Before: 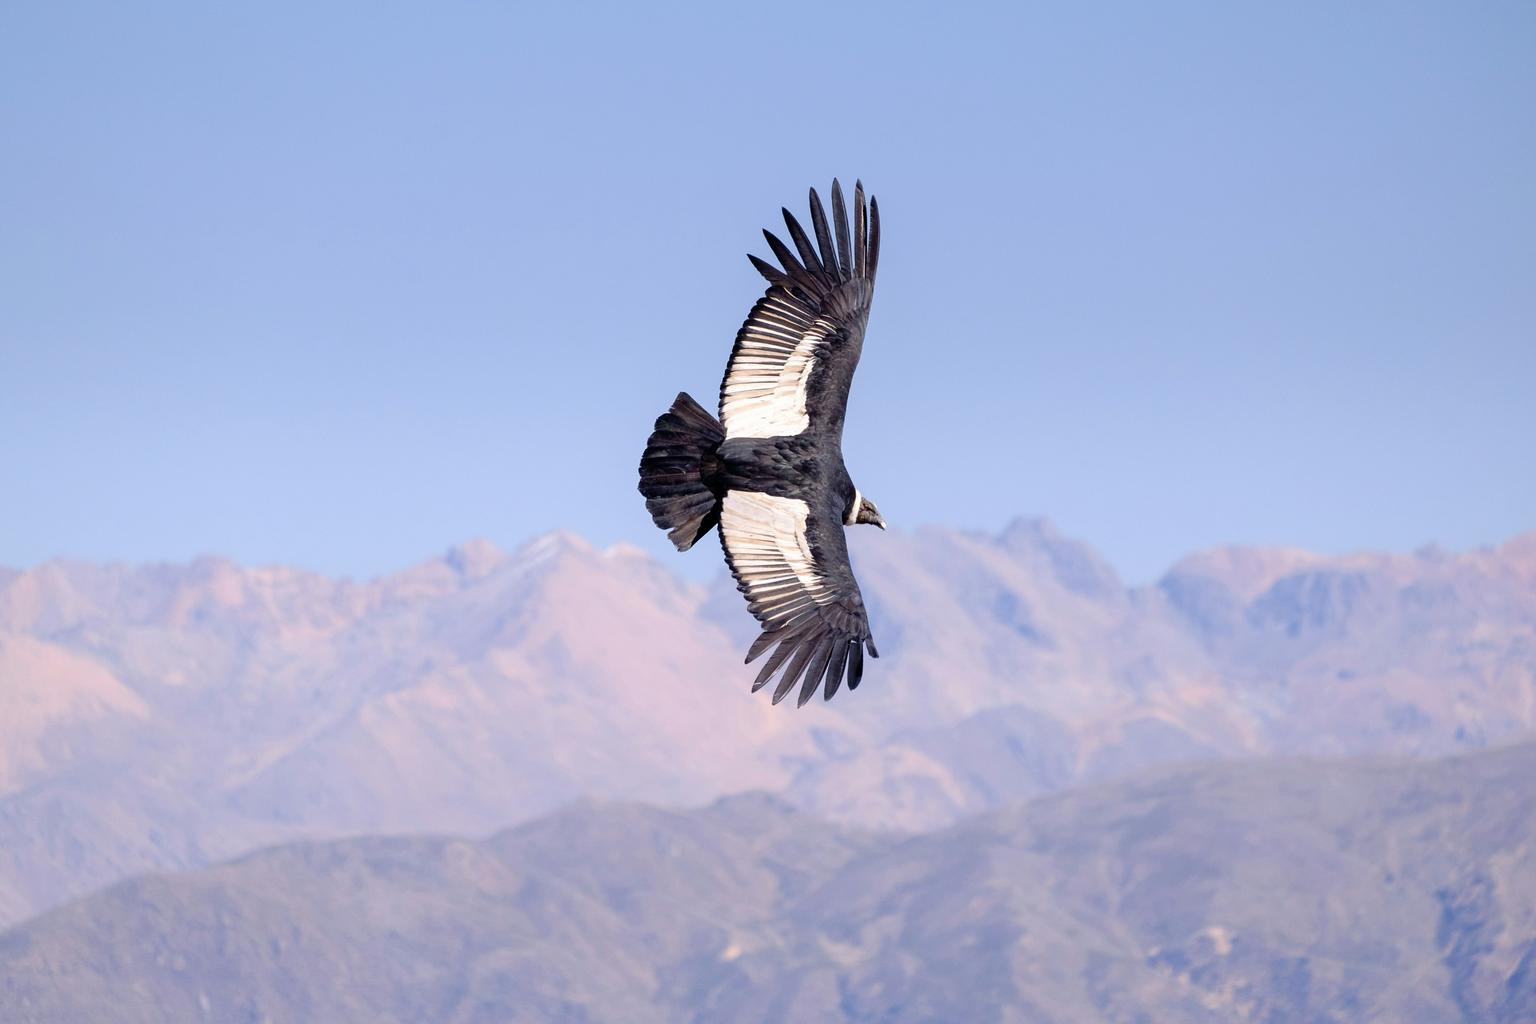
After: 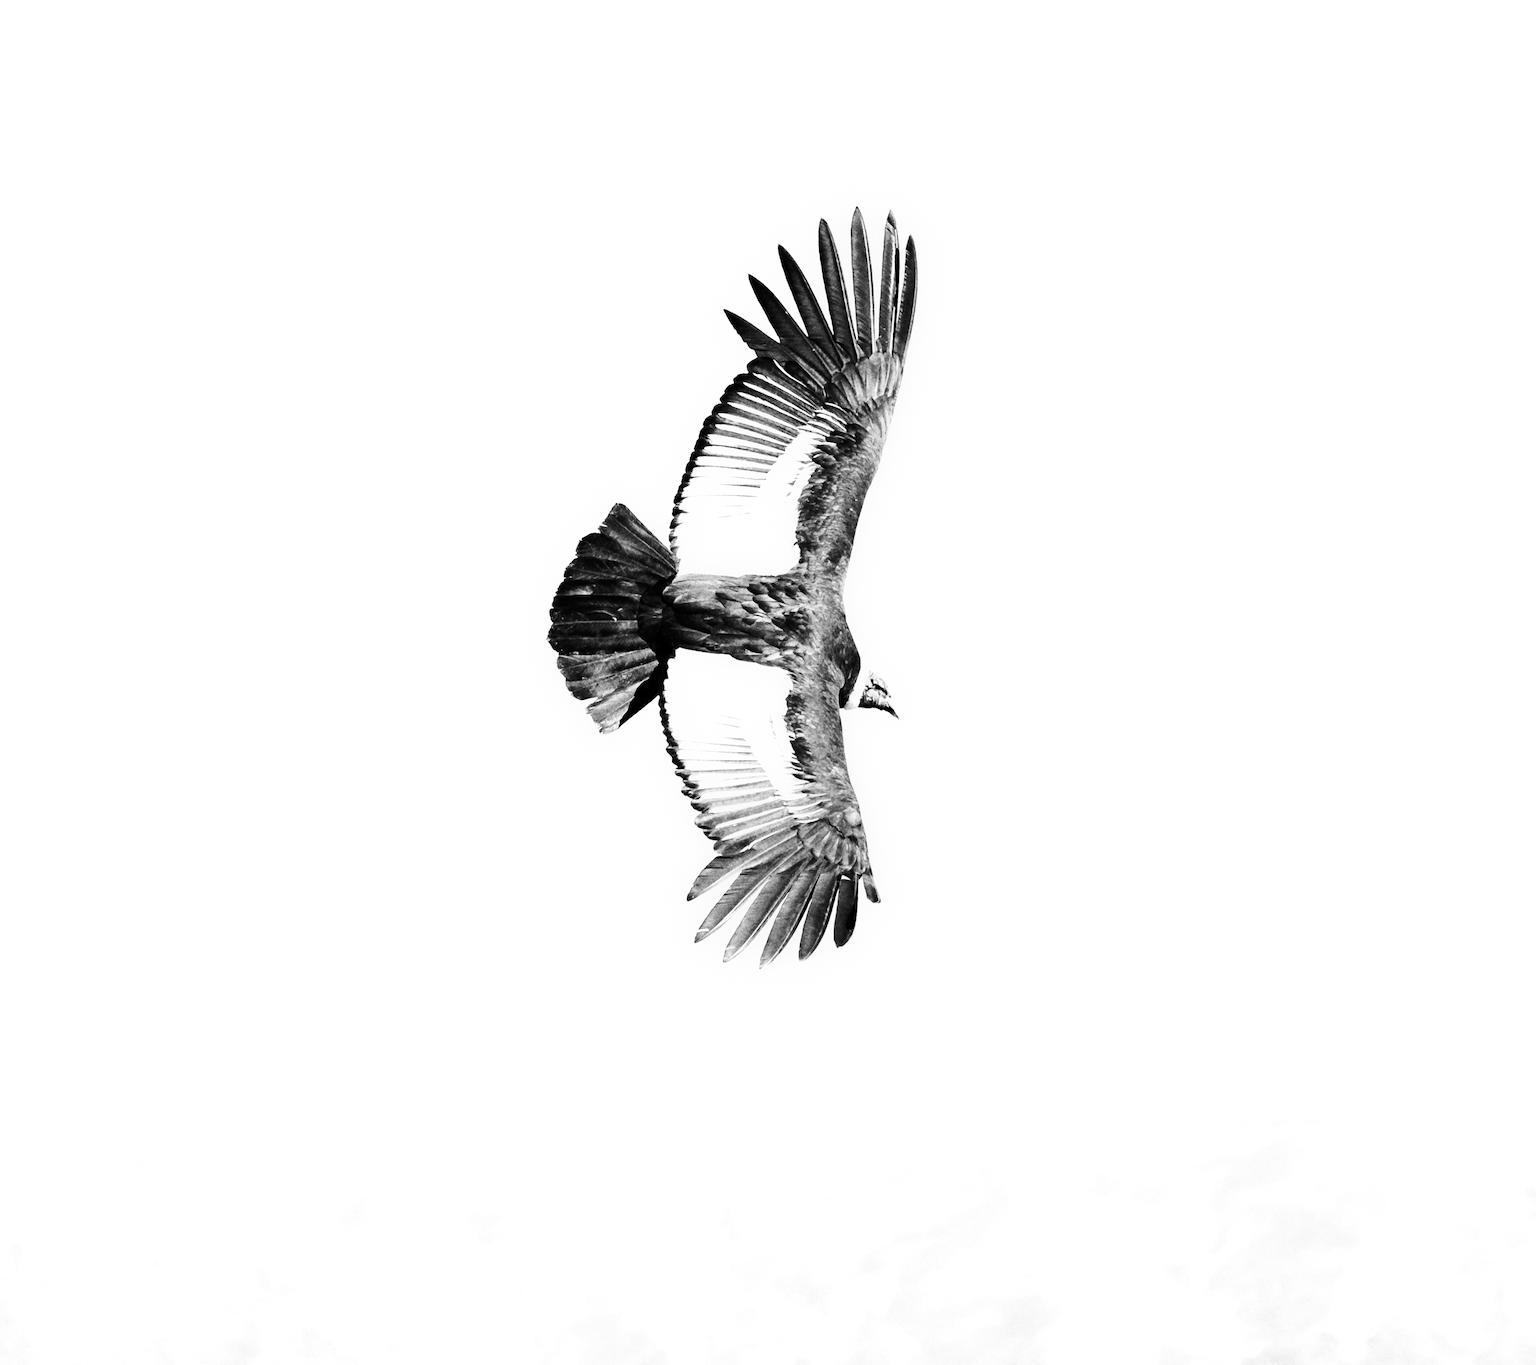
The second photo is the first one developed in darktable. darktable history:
crop and rotate: angle -3.27°, left 14.277%, top 0.028%, right 10.766%, bottom 0.028%
contrast brightness saturation: contrast 0.24, brightness 0.09
monochrome: a -4.13, b 5.16, size 1
white balance: red 1.188, blue 1.11
exposure: exposure 1 EV, compensate highlight preservation false
velvia: strength 40%
grain: coarseness 11.82 ISO, strength 36.67%, mid-tones bias 74.17%
tone equalizer: -8 EV -0.75 EV, -7 EV -0.7 EV, -6 EV -0.6 EV, -5 EV -0.4 EV, -3 EV 0.4 EV, -2 EV 0.6 EV, -1 EV 0.7 EV, +0 EV 0.75 EV, edges refinement/feathering 500, mask exposure compensation -1.57 EV, preserve details no
